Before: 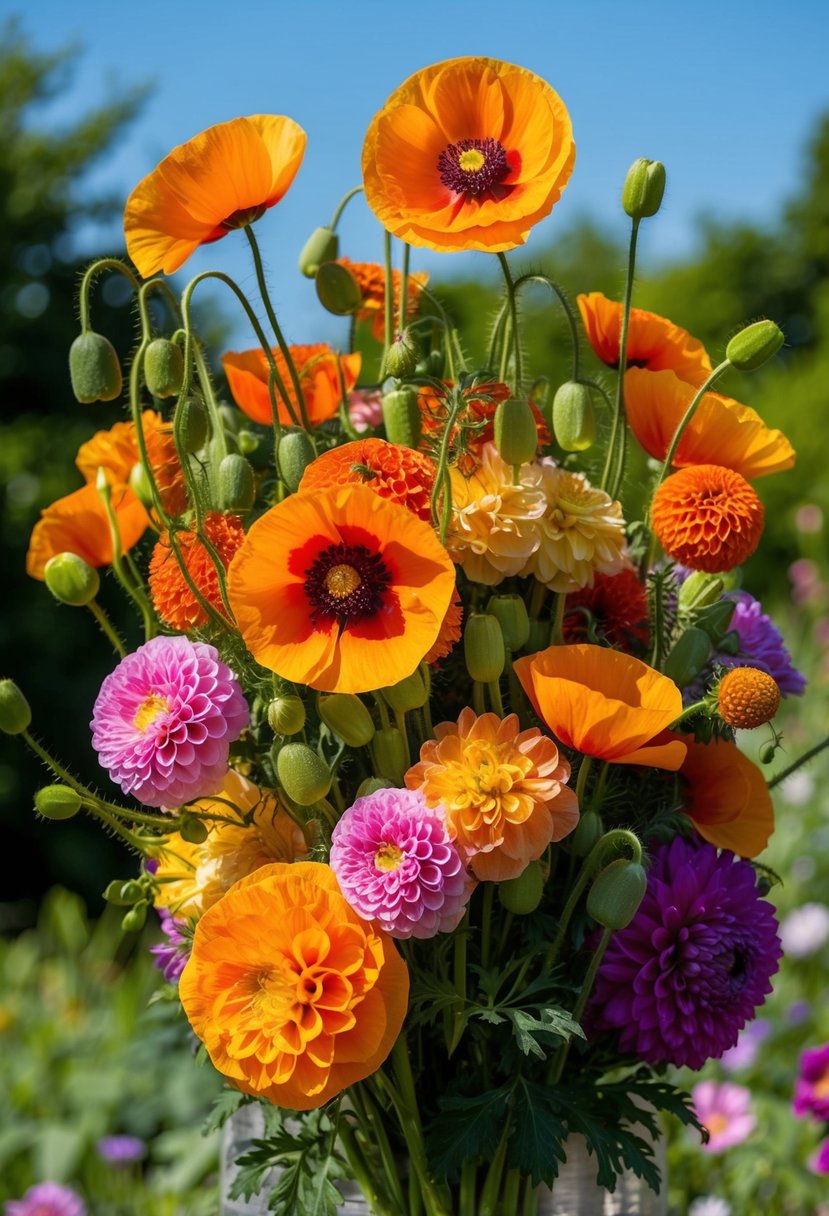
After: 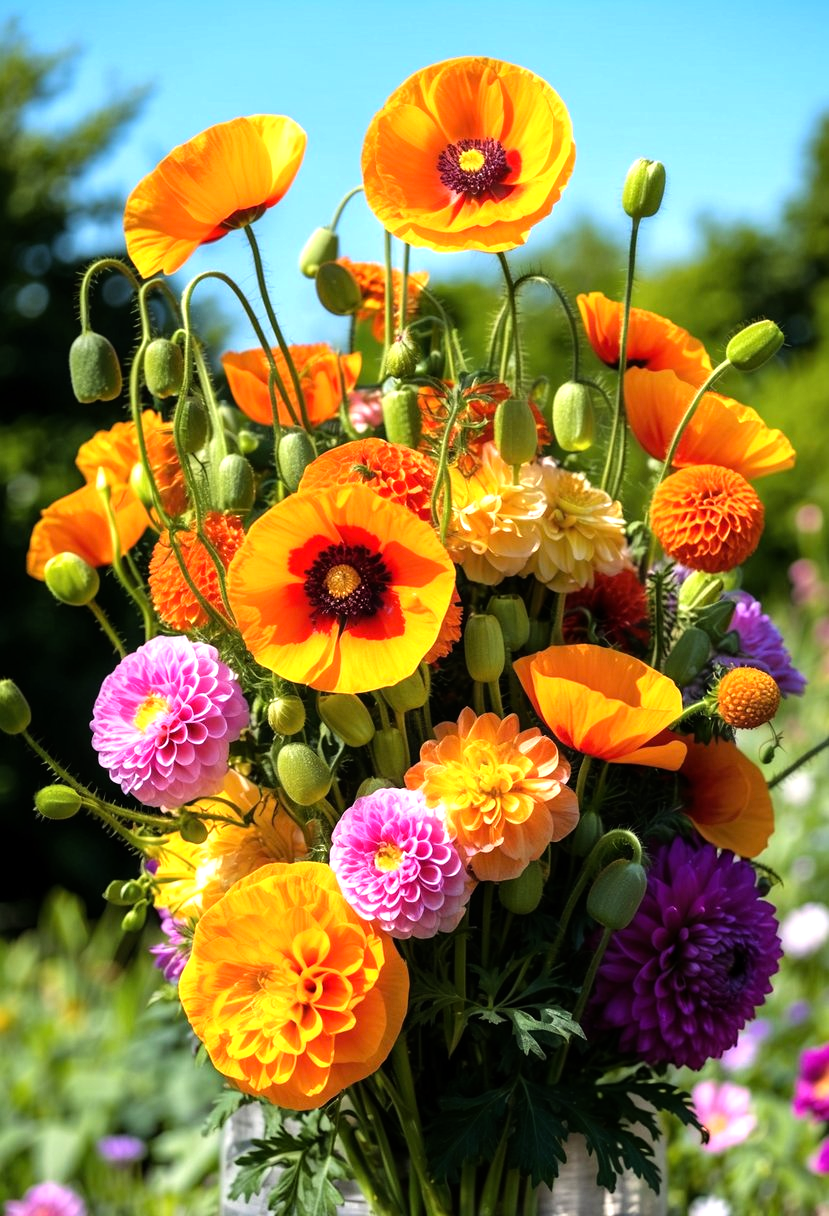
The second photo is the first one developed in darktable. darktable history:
tone equalizer: -8 EV -1.09 EV, -7 EV -1.03 EV, -6 EV -0.831 EV, -5 EV -0.544 EV, -3 EV 0.551 EV, -2 EV 0.875 EV, -1 EV 1 EV, +0 EV 1.06 EV
